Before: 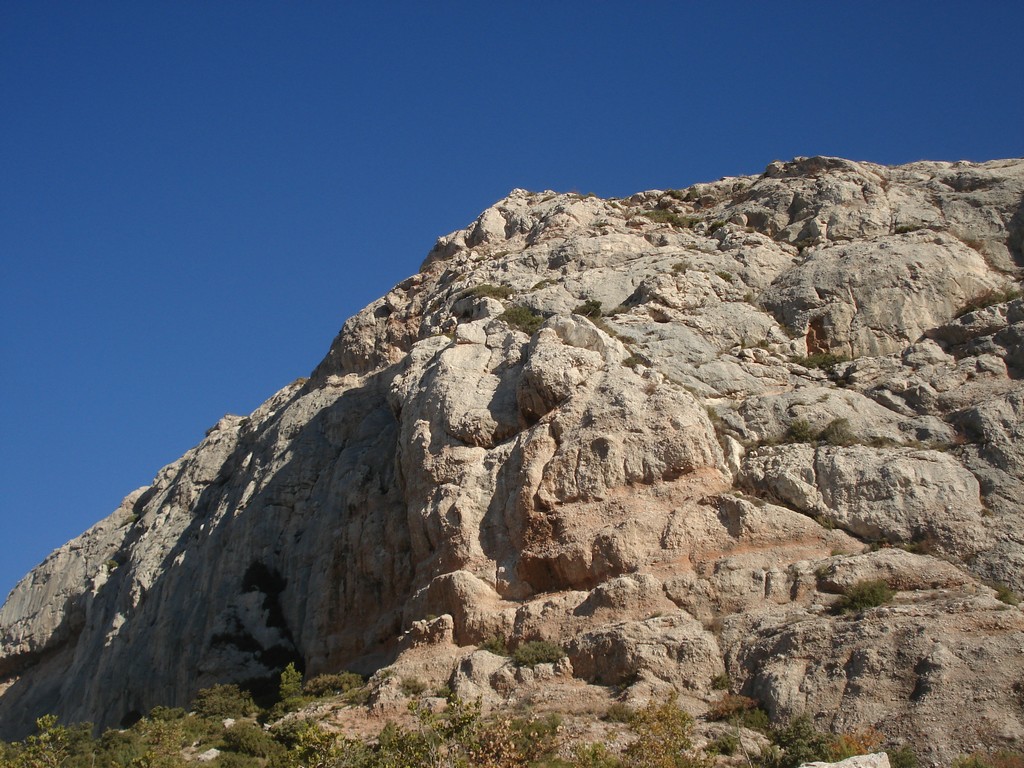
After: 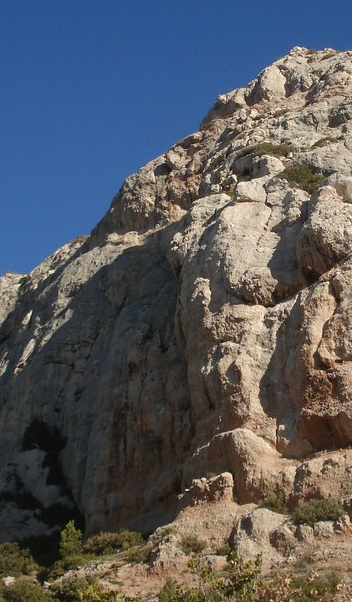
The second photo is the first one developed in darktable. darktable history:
tone curve: curves: ch0 [(0, 0) (0.003, 0.013) (0.011, 0.017) (0.025, 0.028) (0.044, 0.049) (0.069, 0.07) (0.1, 0.103) (0.136, 0.143) (0.177, 0.186) (0.224, 0.232) (0.277, 0.282) (0.335, 0.333) (0.399, 0.405) (0.468, 0.477) (0.543, 0.54) (0.623, 0.627) (0.709, 0.709) (0.801, 0.798) (0.898, 0.902) (1, 1)], color space Lab, independent channels, preserve colors none
crop and rotate: left 21.531%, top 18.593%, right 44.079%, bottom 2.992%
